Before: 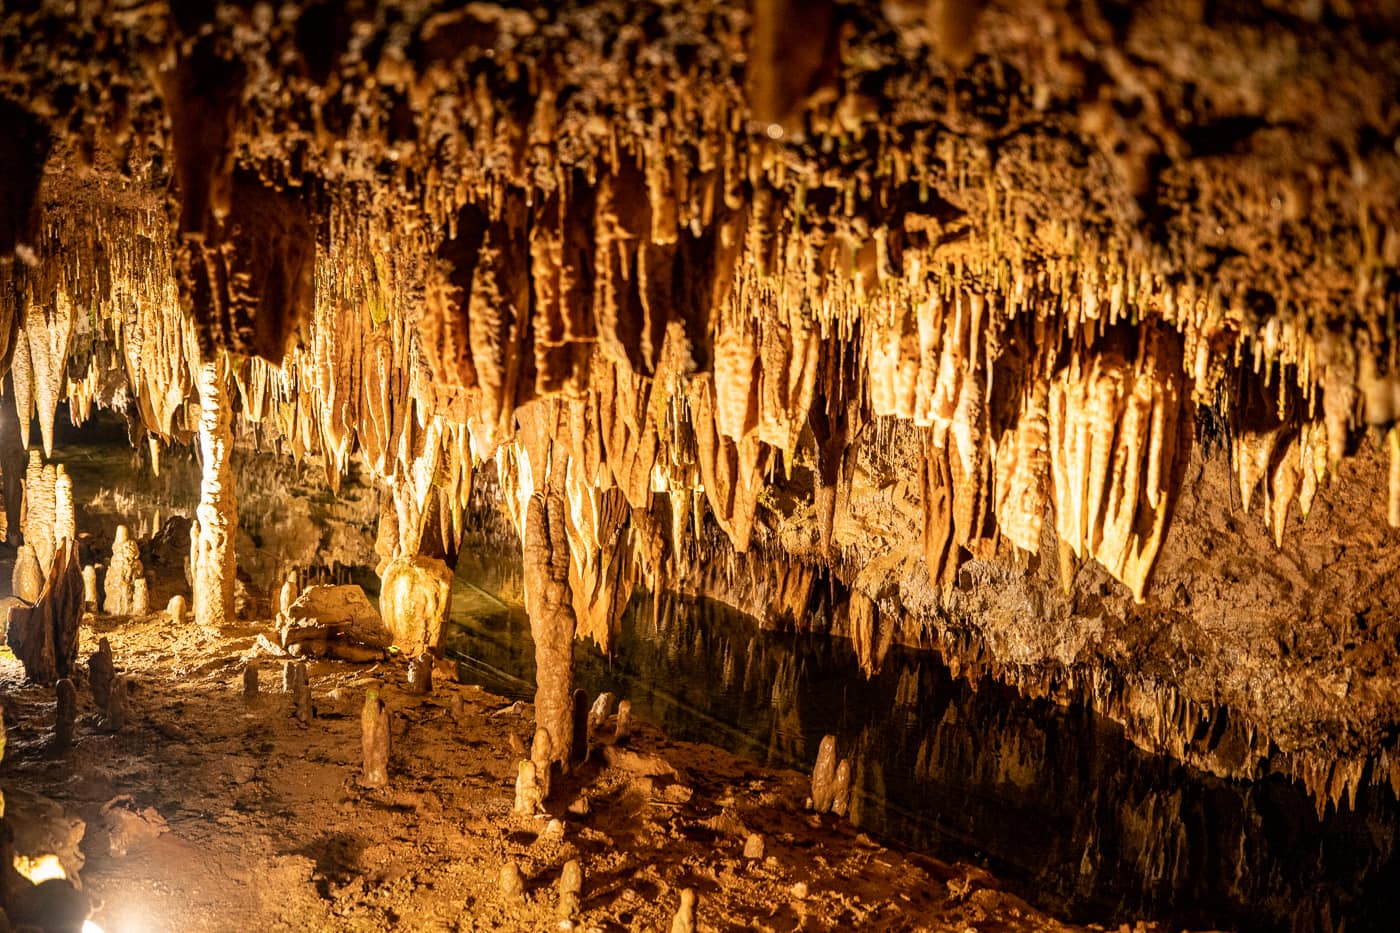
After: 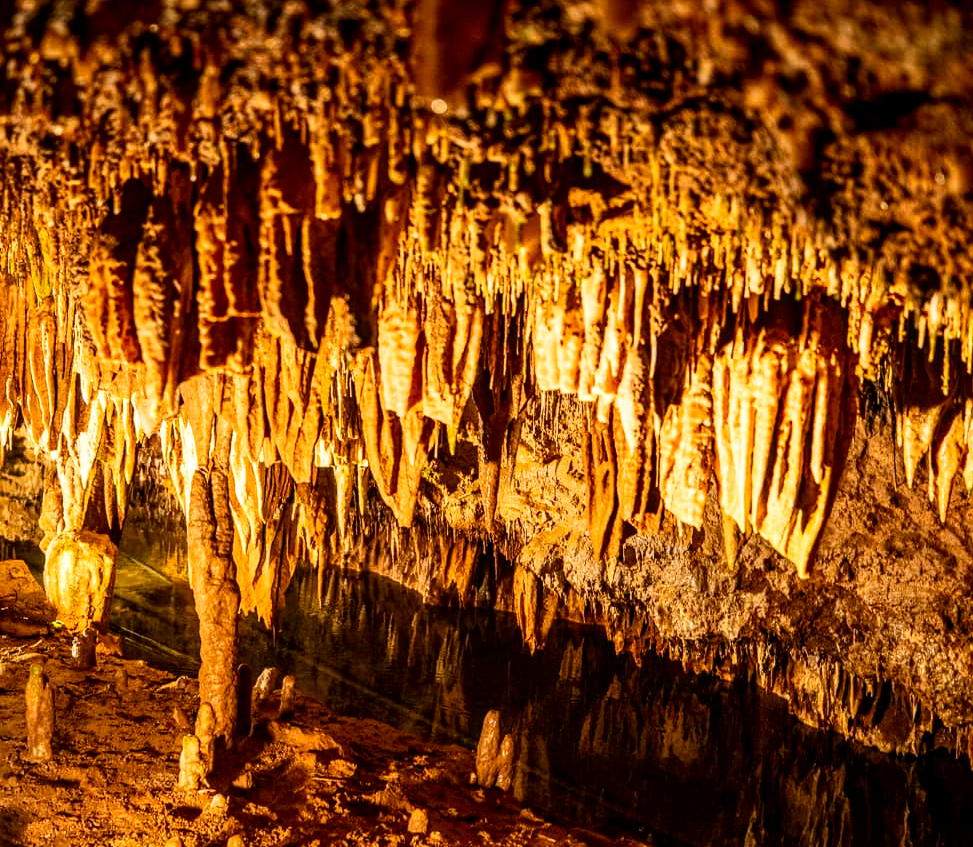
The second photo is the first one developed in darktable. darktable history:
contrast brightness saturation: contrast 0.18, saturation 0.3
tone equalizer: on, module defaults
crop and rotate: left 24.034%, top 2.838%, right 6.406%, bottom 6.299%
local contrast: on, module defaults
